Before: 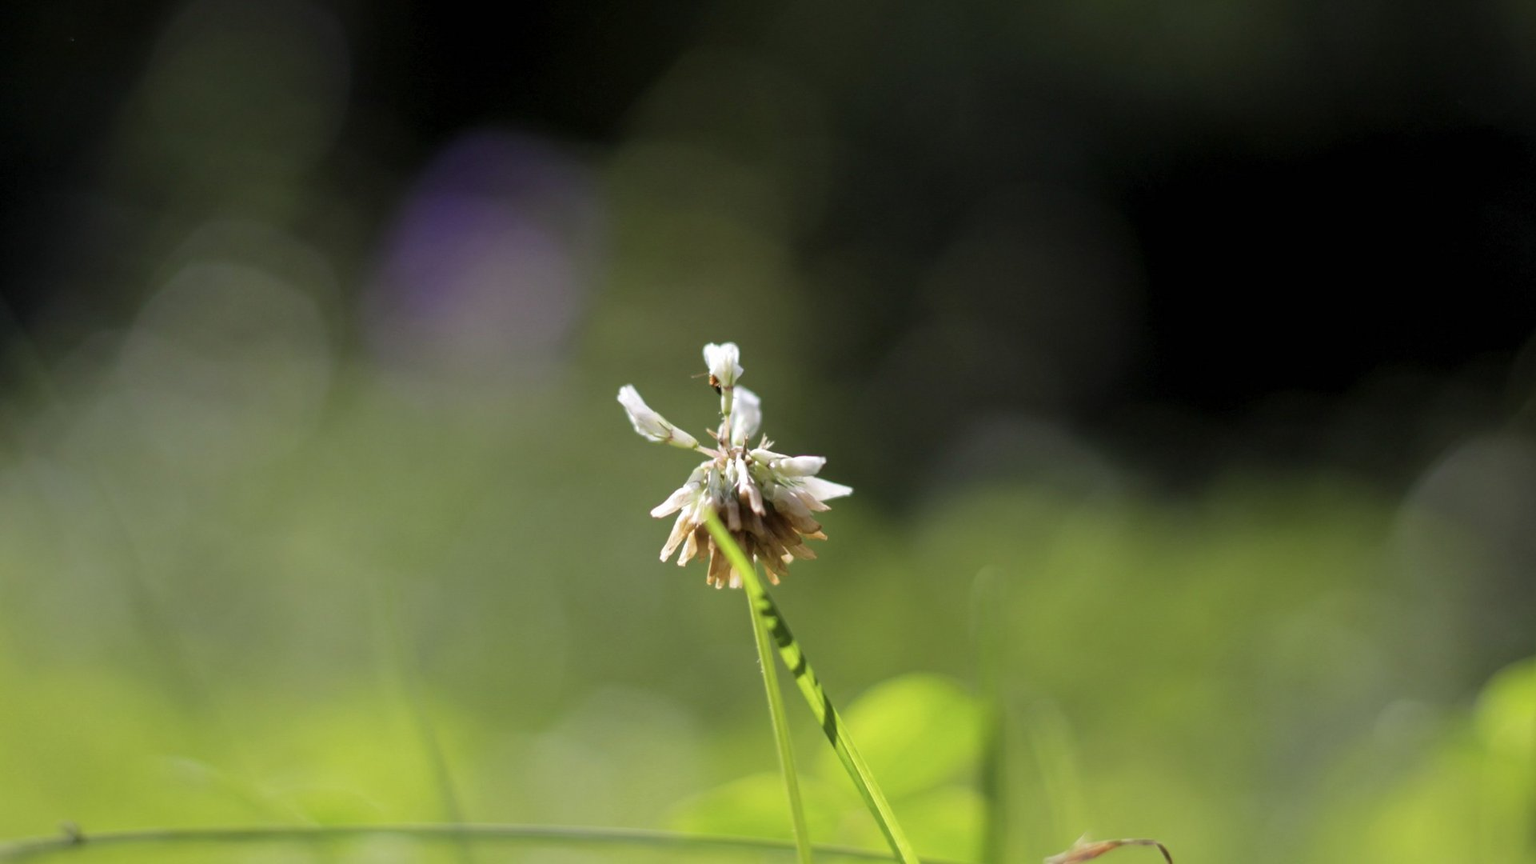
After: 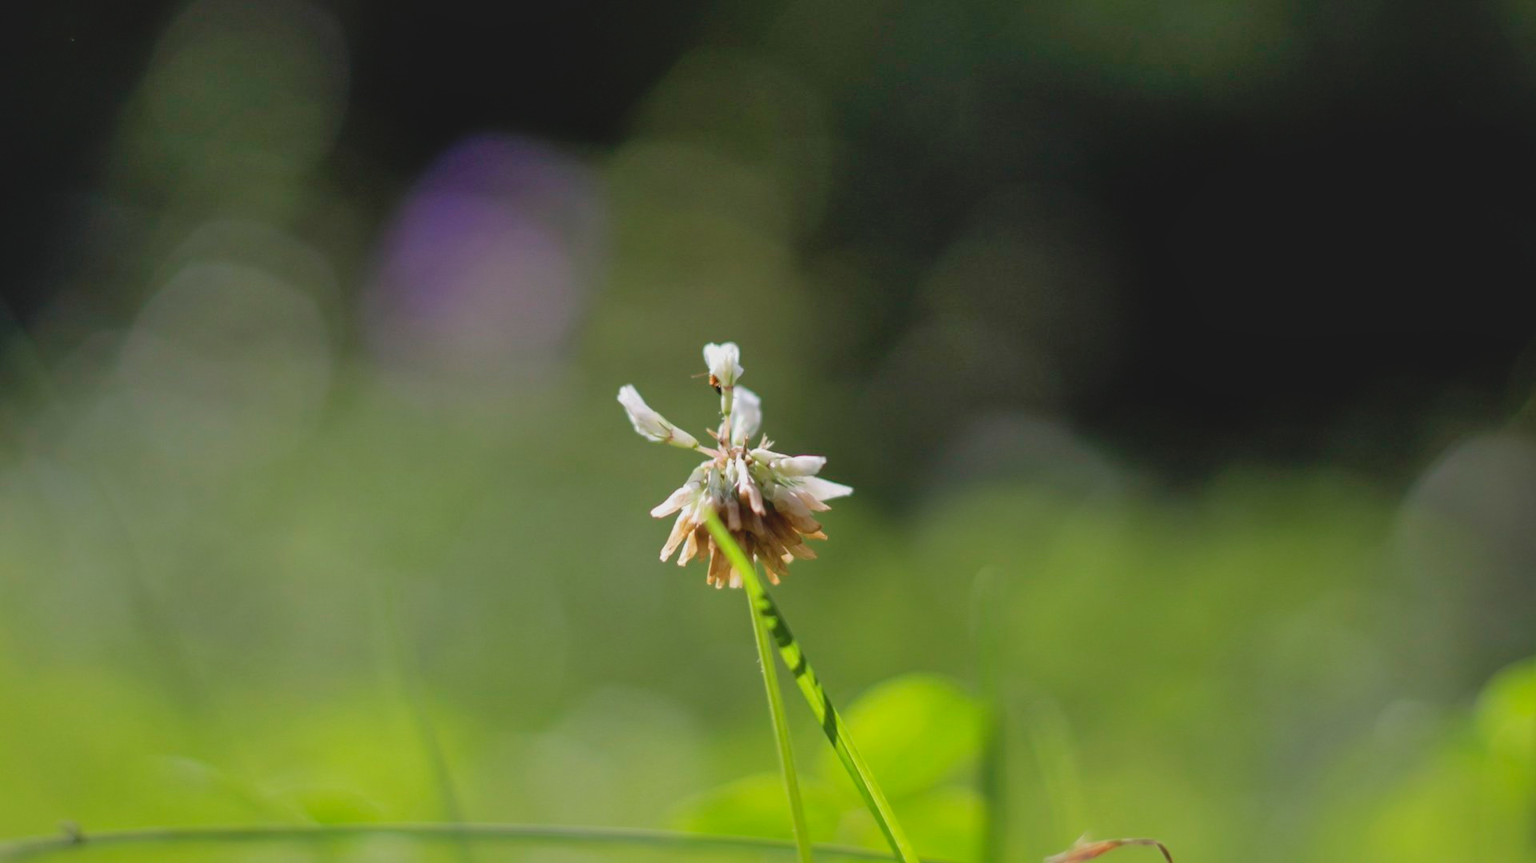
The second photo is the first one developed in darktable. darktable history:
shadows and highlights: on, module defaults
contrast brightness saturation: contrast -0.111
